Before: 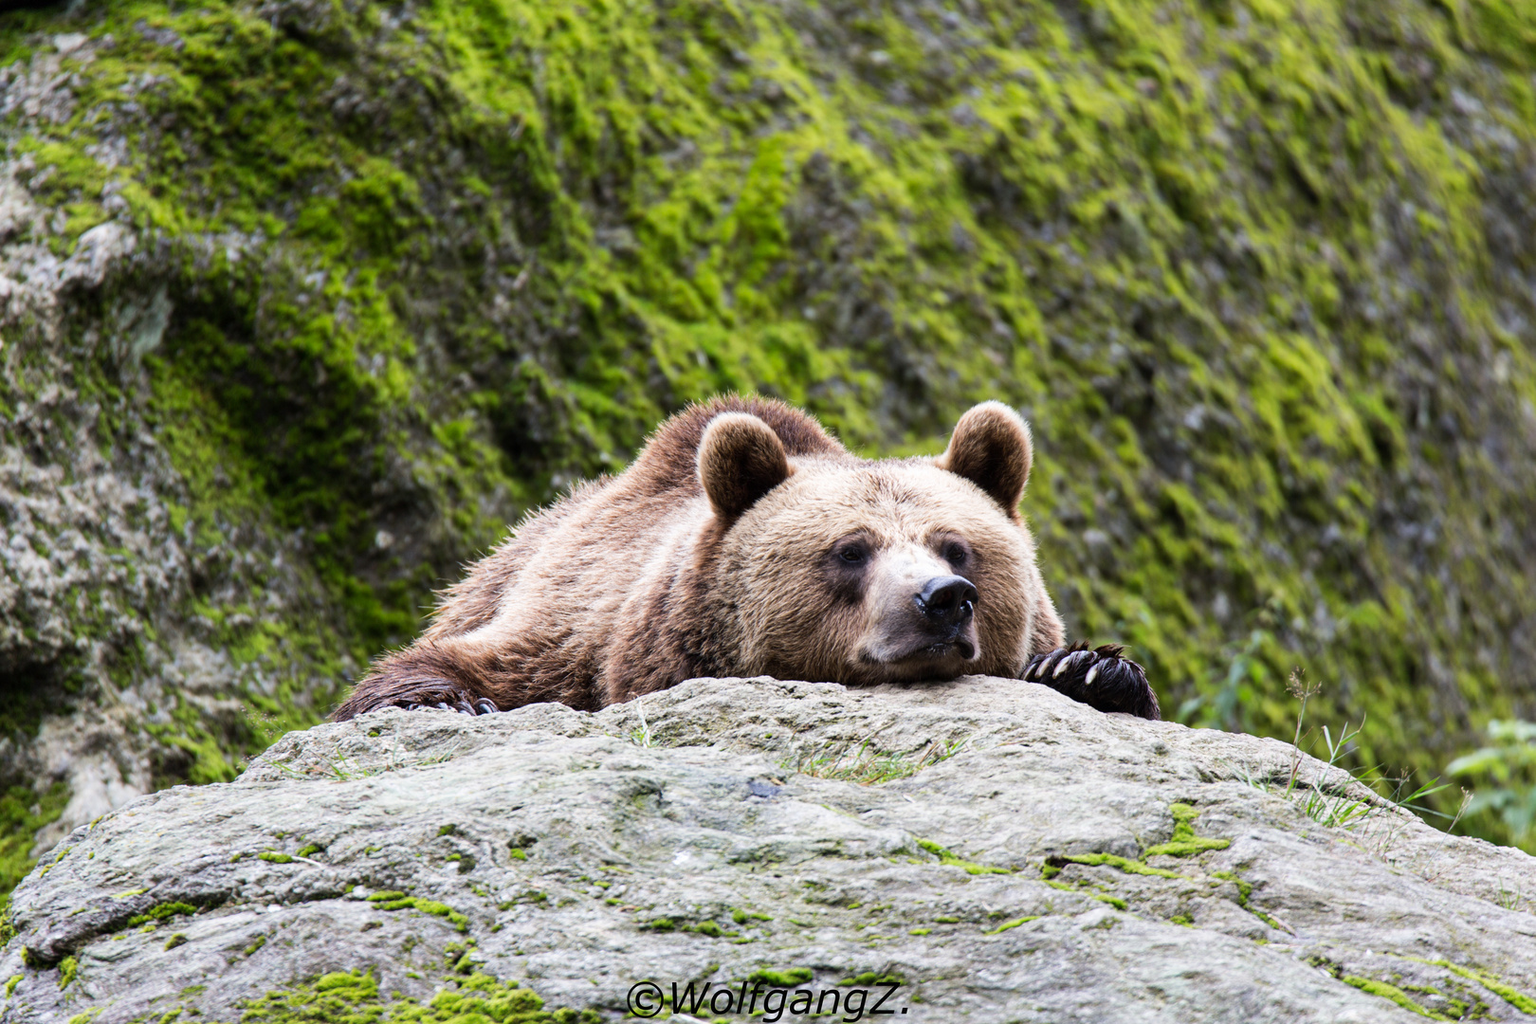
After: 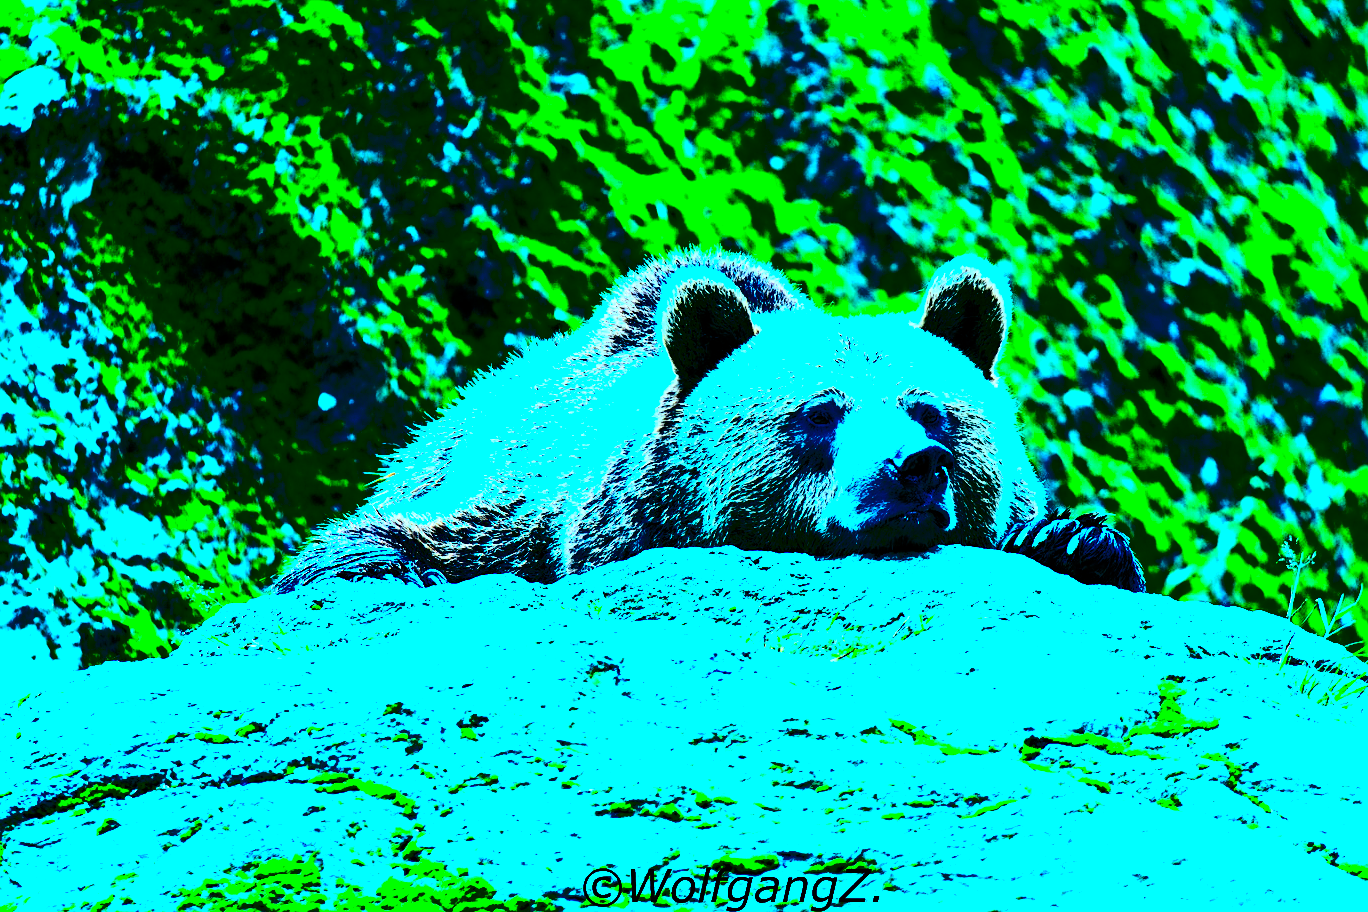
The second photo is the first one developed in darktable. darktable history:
exposure: black level correction 0, exposure 0.9 EV, compensate highlight preservation false
color calibration: illuminant F (fluorescent), F source F9 (Cool White Deluxe 4150 K) – high CRI, x 0.374, y 0.373, temperature 4158.34 K
local contrast: mode bilateral grid, contrast 20, coarseness 50, detail 171%, midtone range 0.2
contrast brightness saturation: contrast 0.77, brightness -1, saturation 1
sharpen: on, module defaults
color balance rgb: shadows lift › luminance -7.7%, shadows lift › chroma 2.13%, shadows lift › hue 165.27°, power › luminance -7.77%, power › chroma 1.1%, power › hue 215.88°, highlights gain › luminance 15.15%, highlights gain › chroma 7%, highlights gain › hue 125.57°, global offset › luminance -0.33%, global offset › chroma 0.11%, global offset › hue 165.27°, perceptual saturation grading › global saturation 24.42%, perceptual saturation grading › highlights -24.42%, perceptual saturation grading › mid-tones 24.42%, perceptual saturation grading › shadows 40%, perceptual brilliance grading › global brilliance -5%, perceptual brilliance grading › highlights 24.42%, perceptual brilliance grading › mid-tones 7%, perceptual brilliance grading › shadows -5%
white balance: red 0.871, blue 1.249
crop and rotate: left 4.842%, top 15.51%, right 10.668%
